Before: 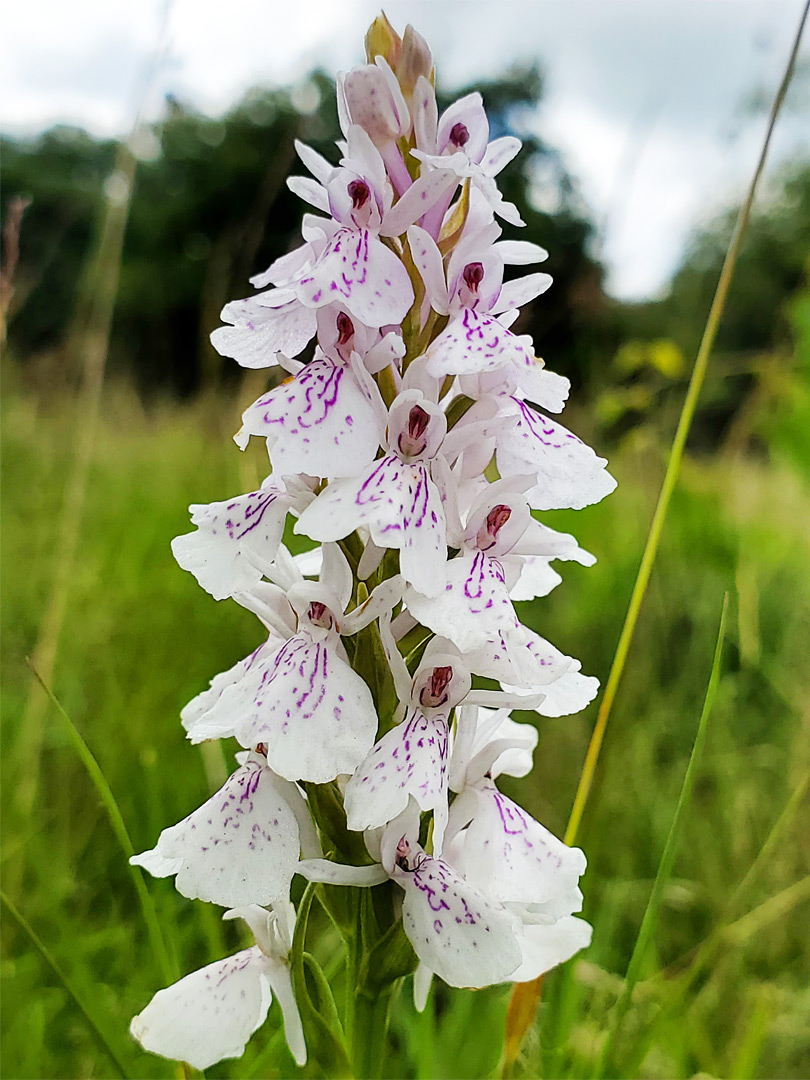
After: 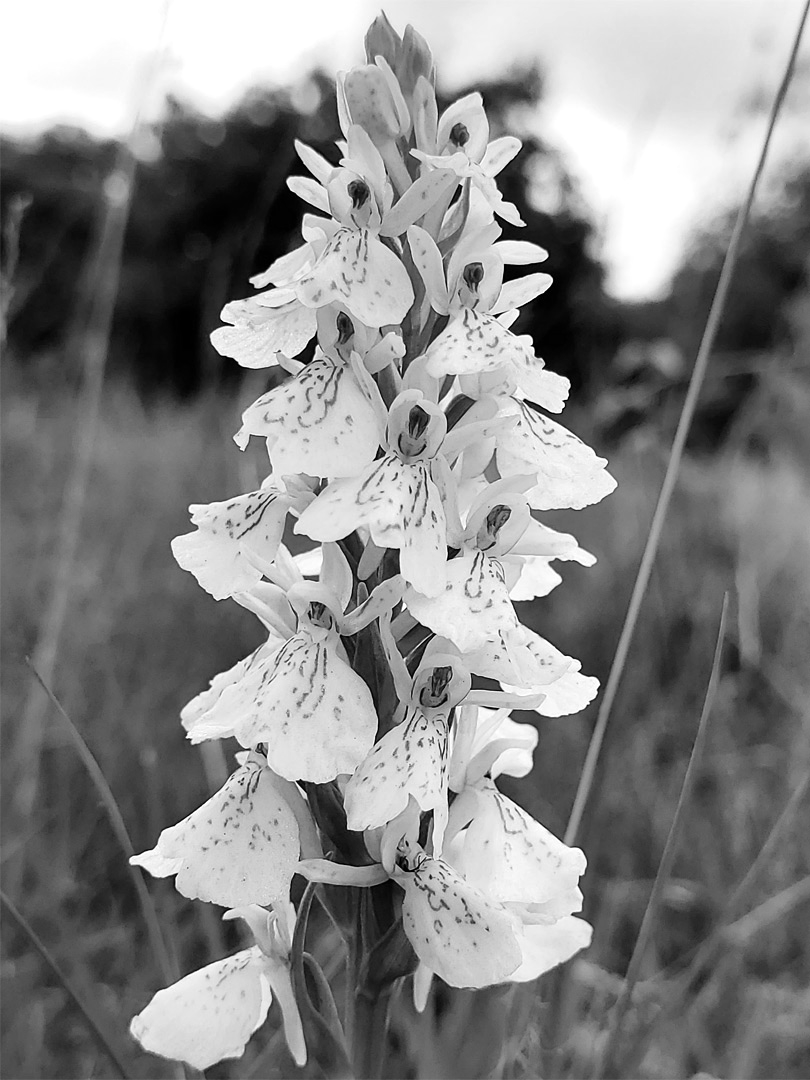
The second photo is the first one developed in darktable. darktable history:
white balance: red 1.188, blue 1.11
color calibration: output gray [0.21, 0.42, 0.37, 0], gray › normalize channels true, illuminant same as pipeline (D50), adaptation XYZ, x 0.346, y 0.359, gamut compression 0
